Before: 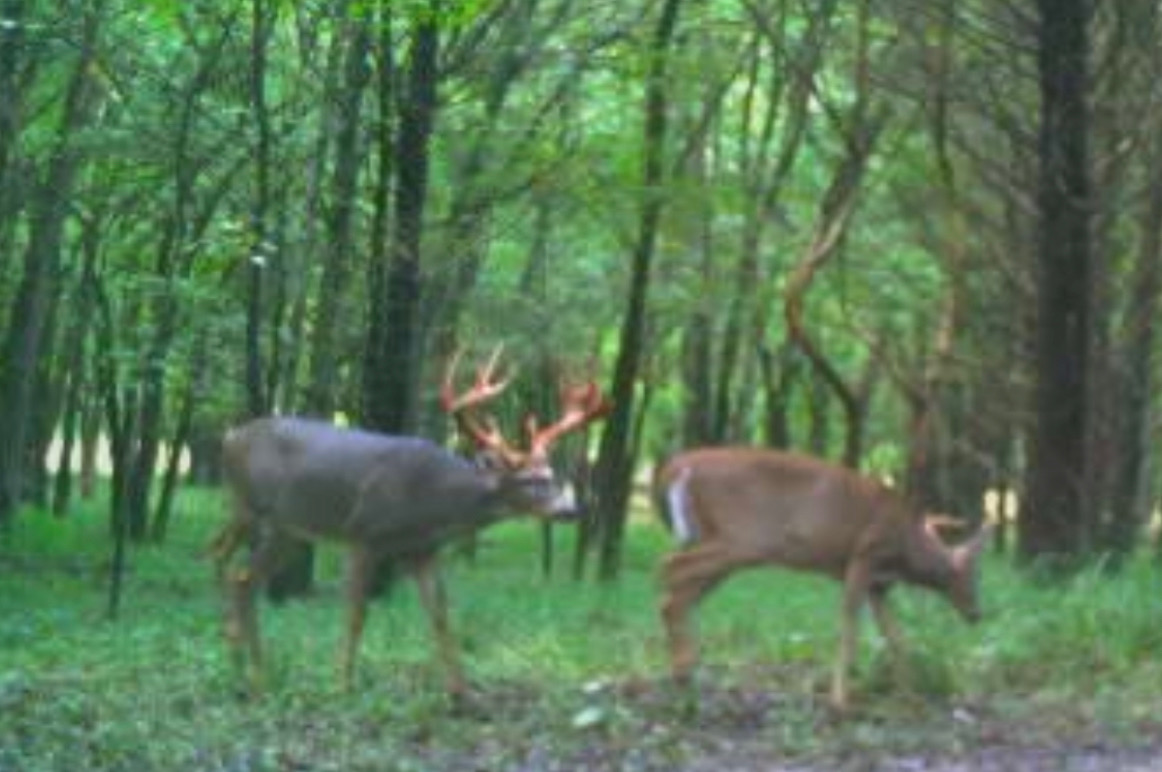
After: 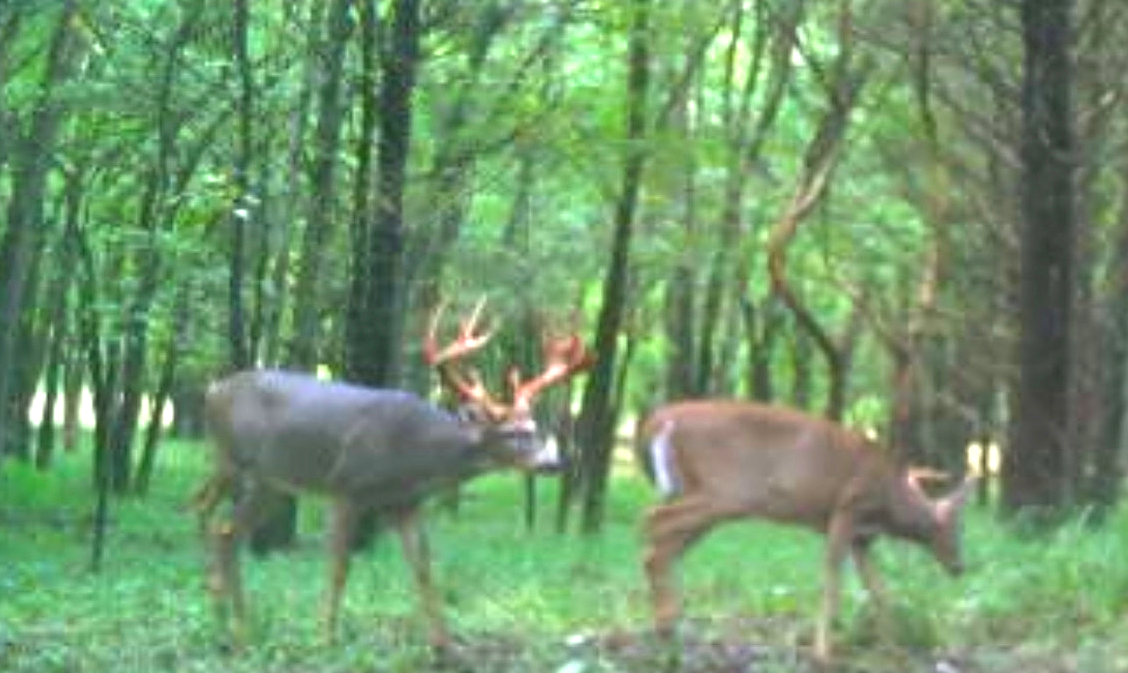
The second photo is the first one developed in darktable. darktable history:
exposure: exposure 0.766 EV, compensate highlight preservation false
sharpen: on, module defaults
crop: left 1.507%, top 6.147%, right 1.379%, bottom 6.637%
